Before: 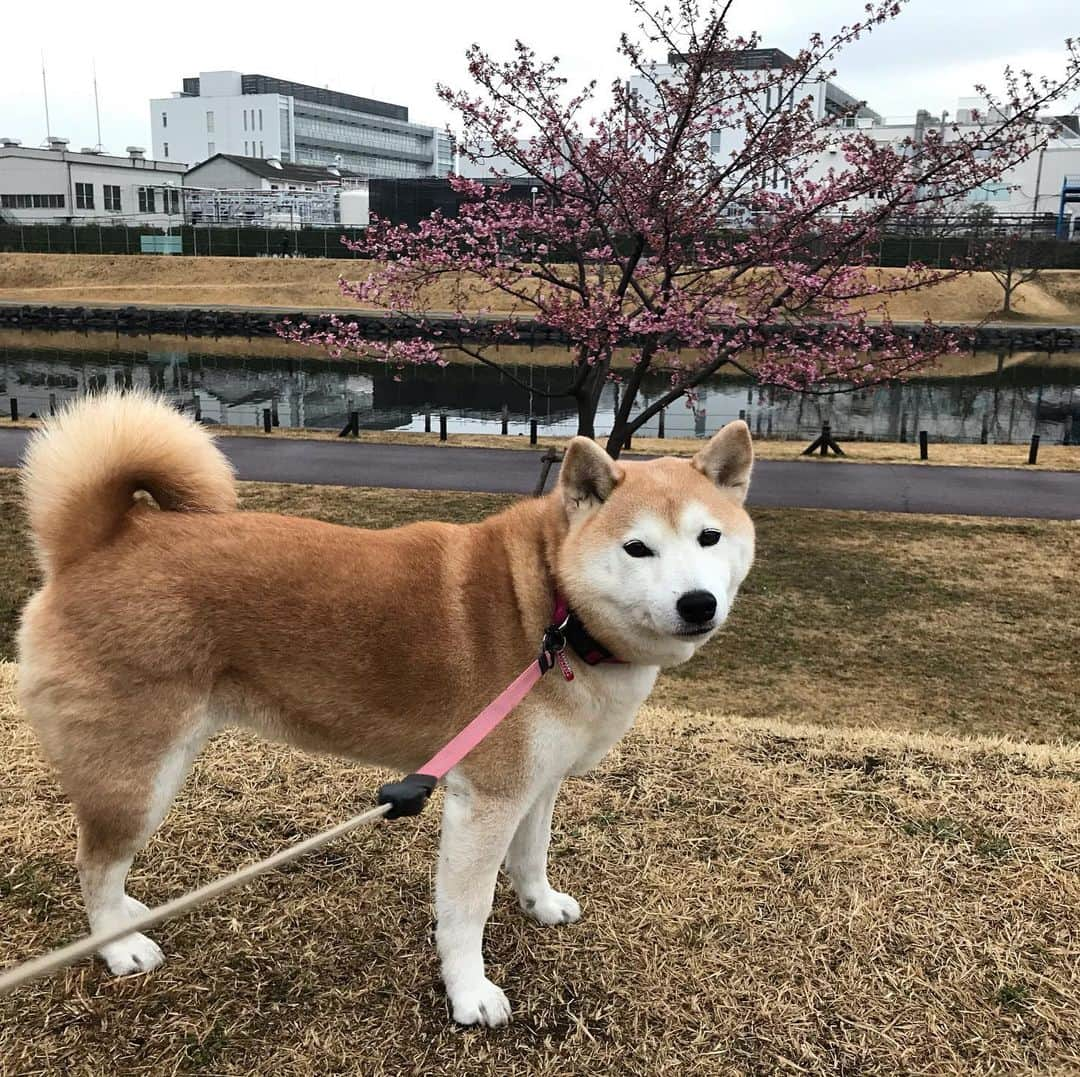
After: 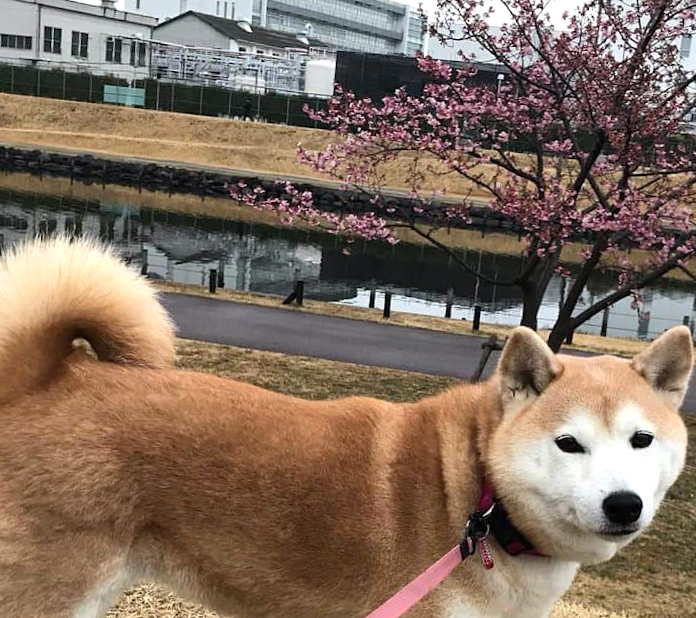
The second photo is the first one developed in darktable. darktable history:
crop and rotate: angle -5.48°, left 2.254%, top 7.076%, right 27.365%, bottom 30.234%
exposure: exposure 0.243 EV, compensate highlight preservation false
